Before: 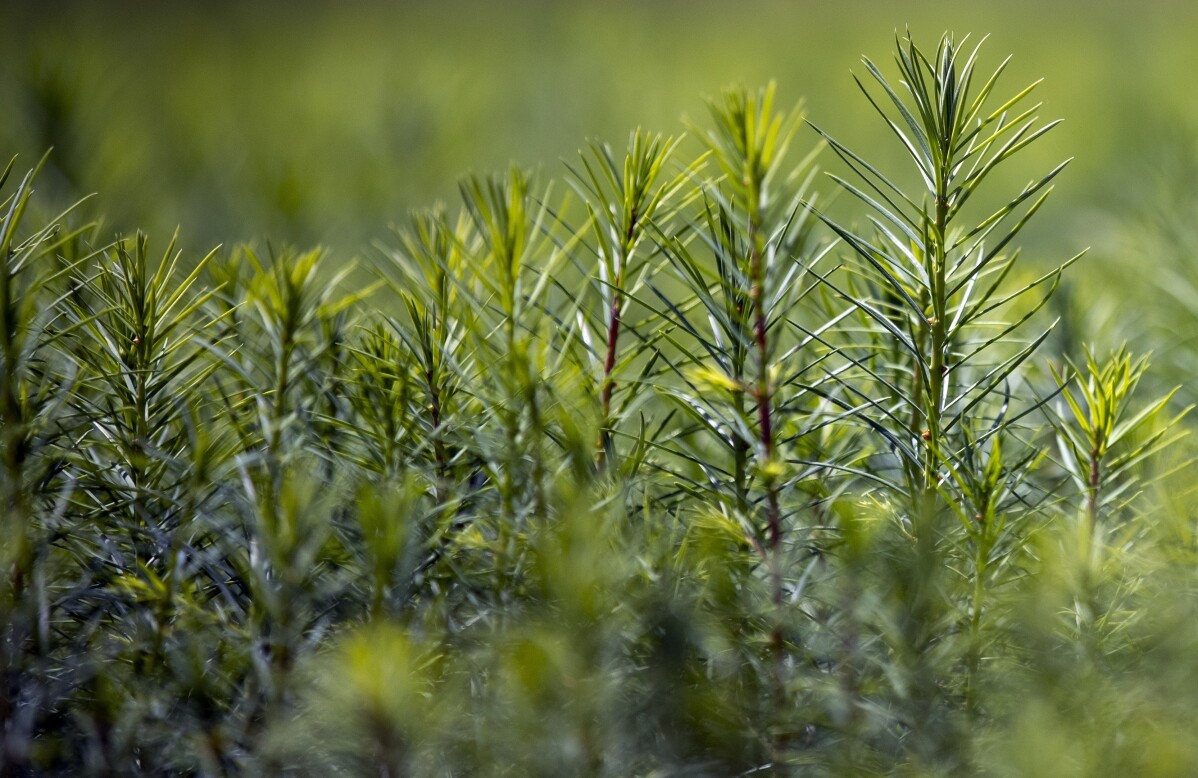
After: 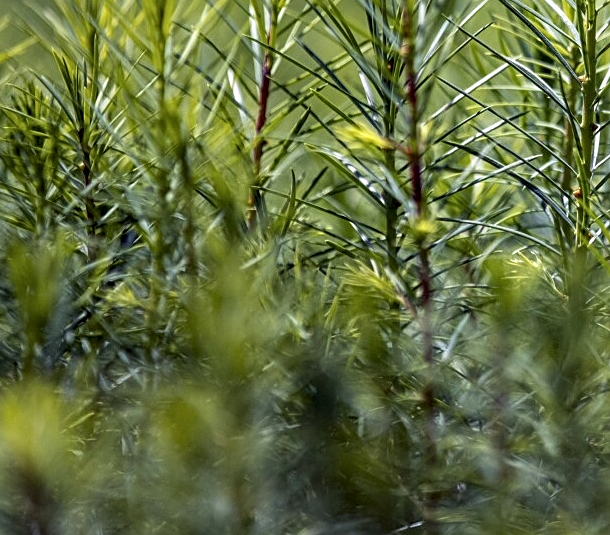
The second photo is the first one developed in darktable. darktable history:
crop and rotate: left 29.237%, top 31.152%, right 19.807%
base curve: curves: ch0 [(0, 0) (0.283, 0.295) (1, 1)], preserve colors none
velvia: strength 15%
contrast brightness saturation: contrast 0.01, saturation -0.05
local contrast: on, module defaults
exposure: compensate highlight preservation false
sharpen: on, module defaults
